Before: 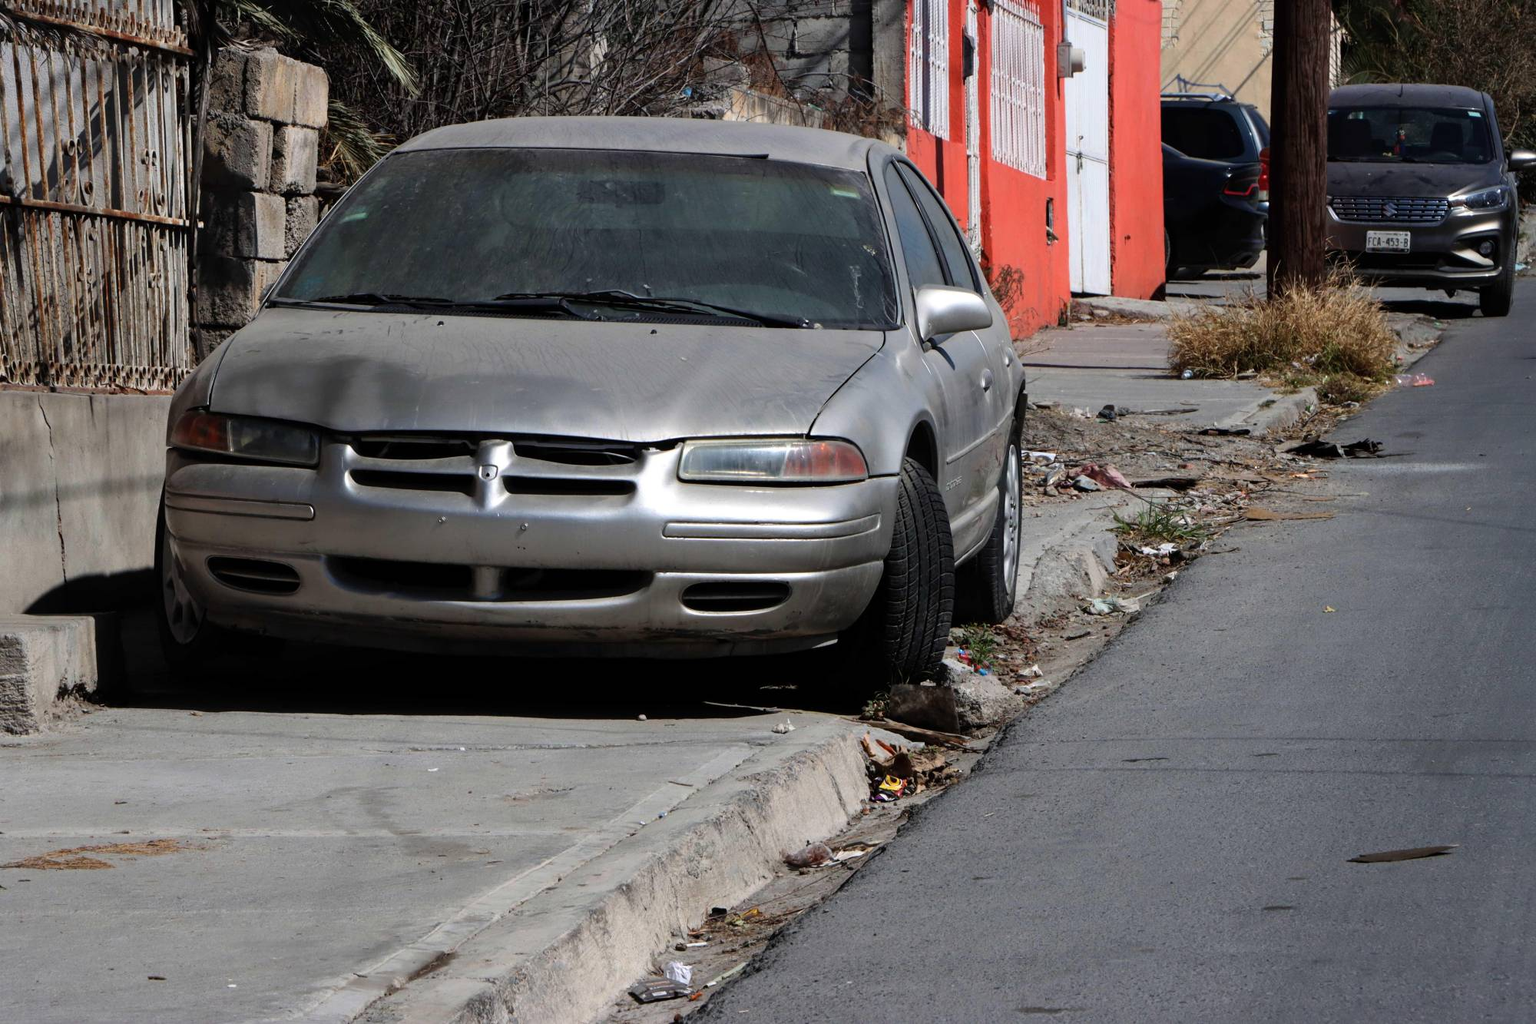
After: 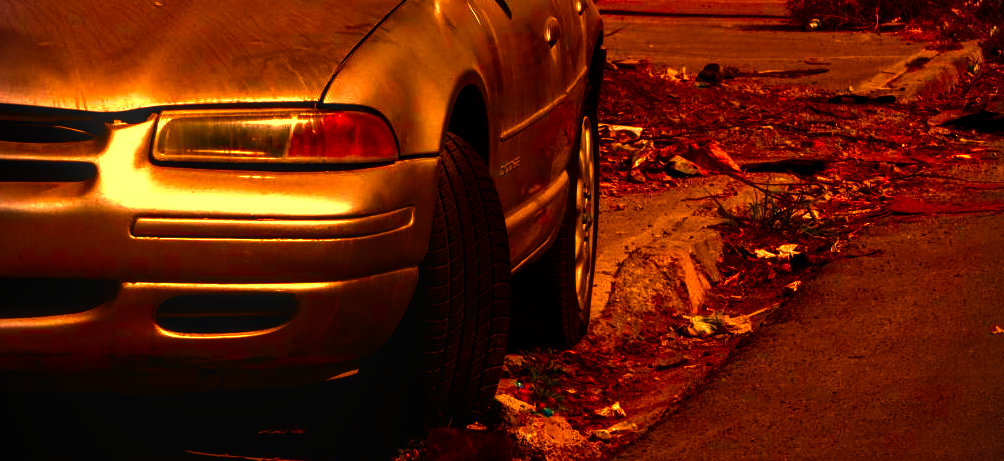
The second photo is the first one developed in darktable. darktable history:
white balance: red 1.467, blue 0.684
contrast brightness saturation: brightness -1, saturation 1
exposure: black level correction -0.041, exposure 0.064 EV, compensate highlight preservation false
vignetting: fall-off start 91.19%
velvia: on, module defaults
local contrast: on, module defaults
crop: left 36.607%, top 34.735%, right 13.146%, bottom 30.611%
